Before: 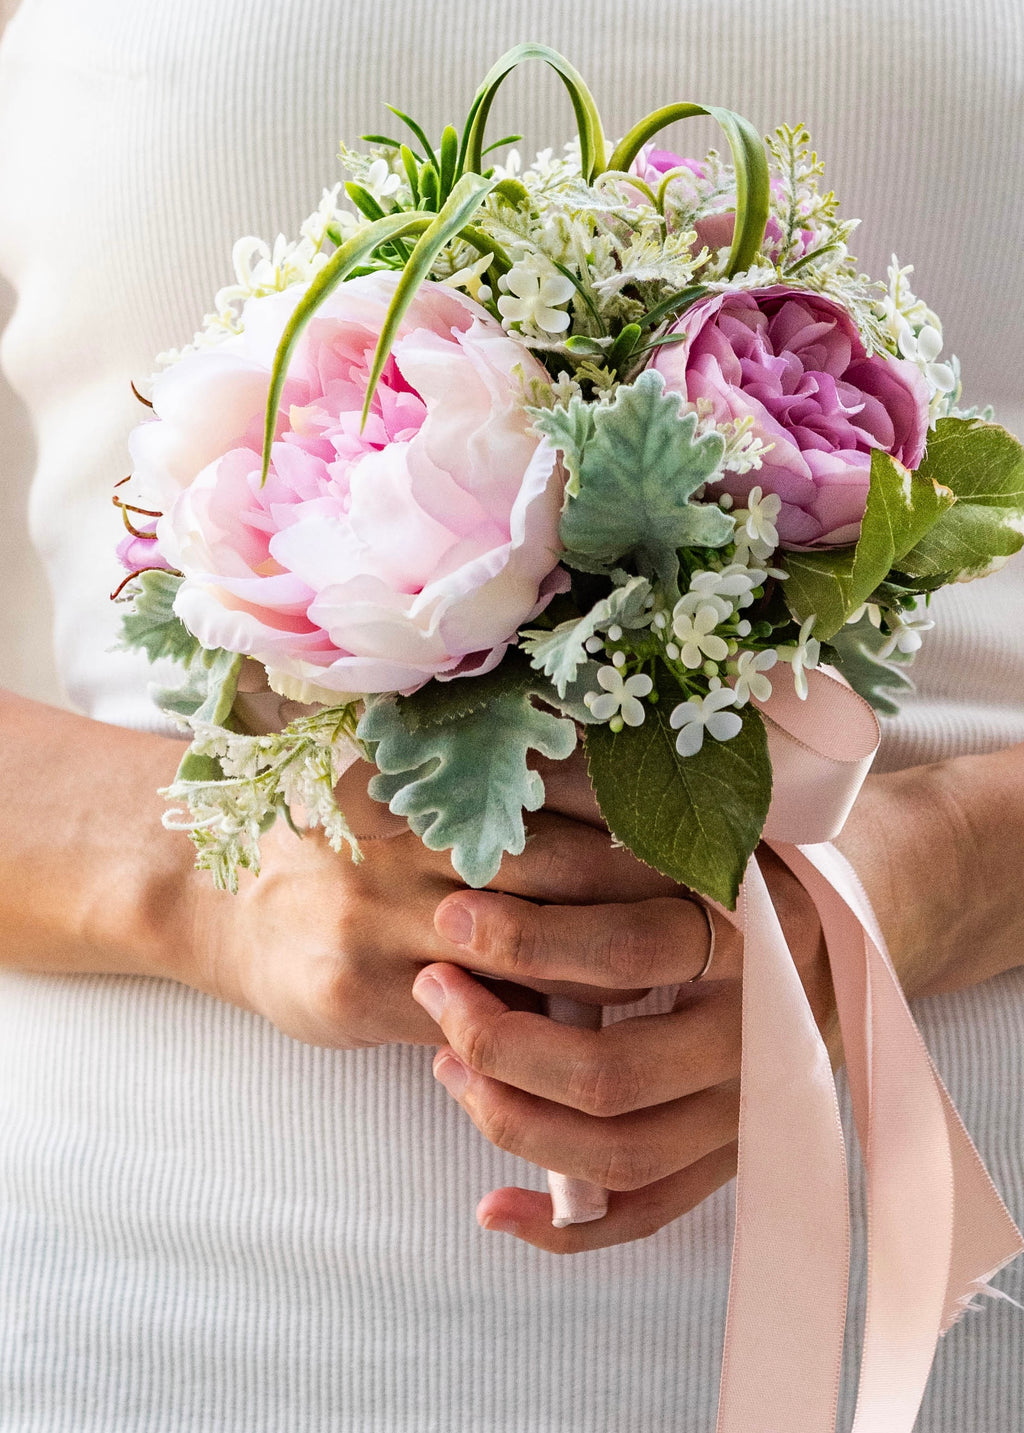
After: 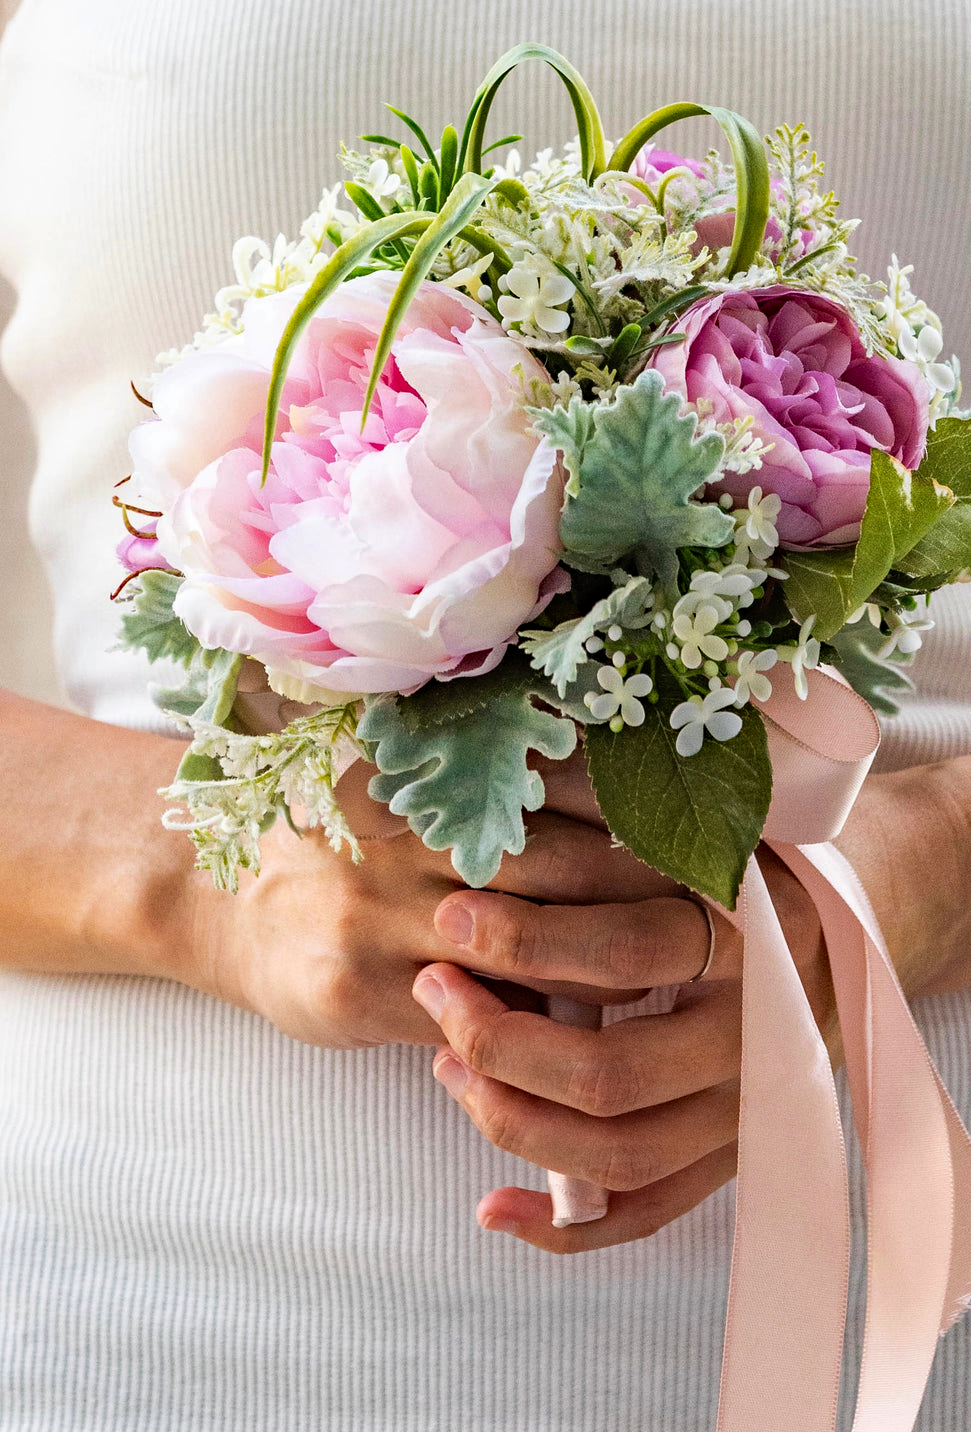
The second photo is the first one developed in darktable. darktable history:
crop and rotate: right 5.167%
haze removal: compatibility mode true, adaptive false
